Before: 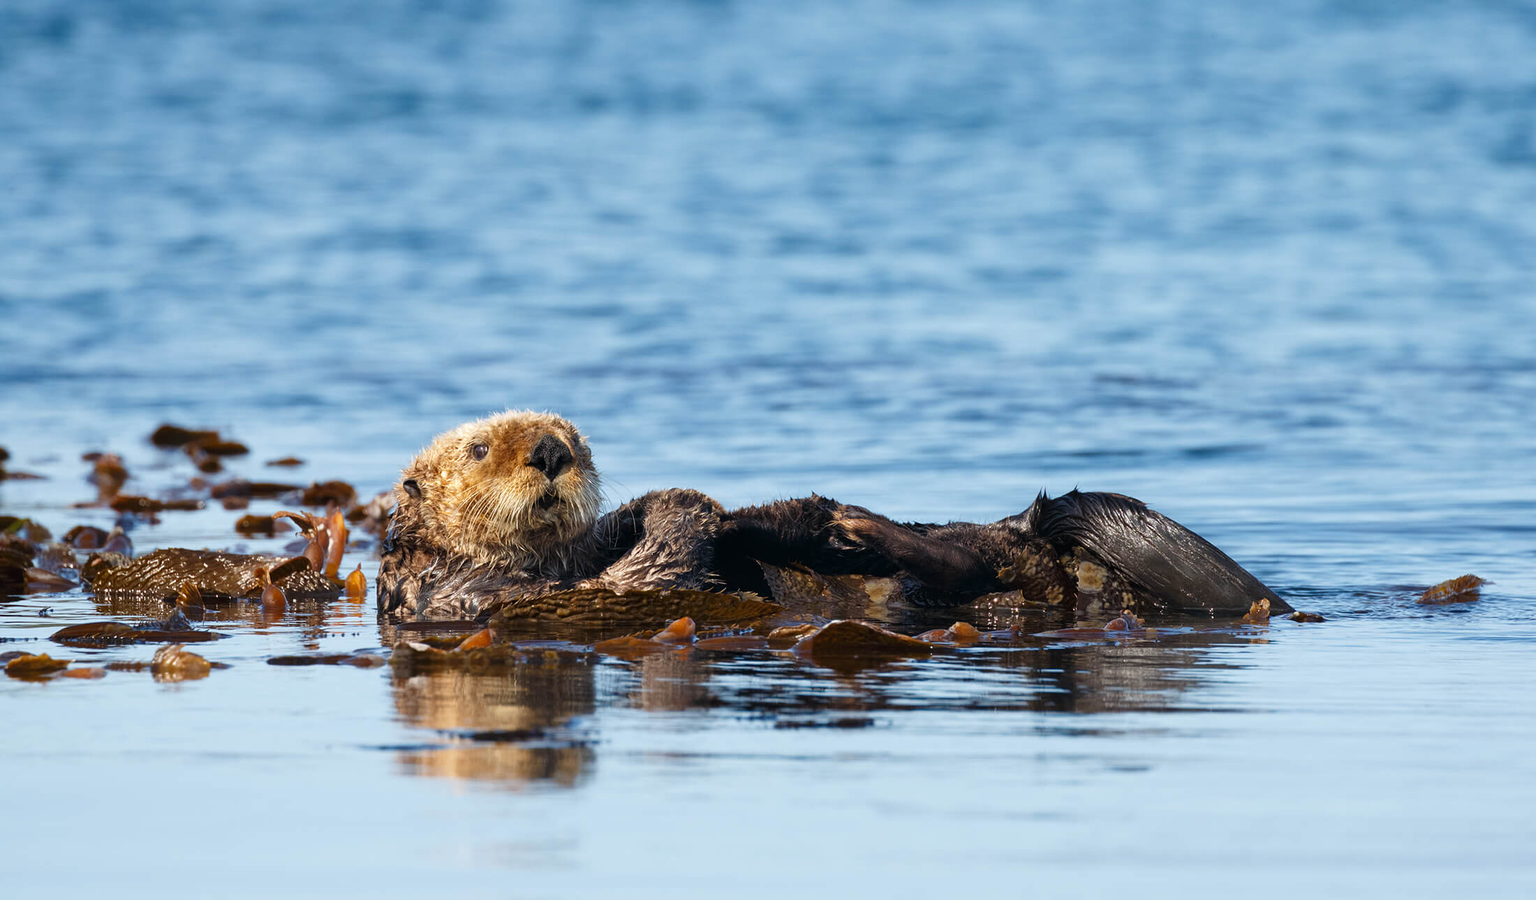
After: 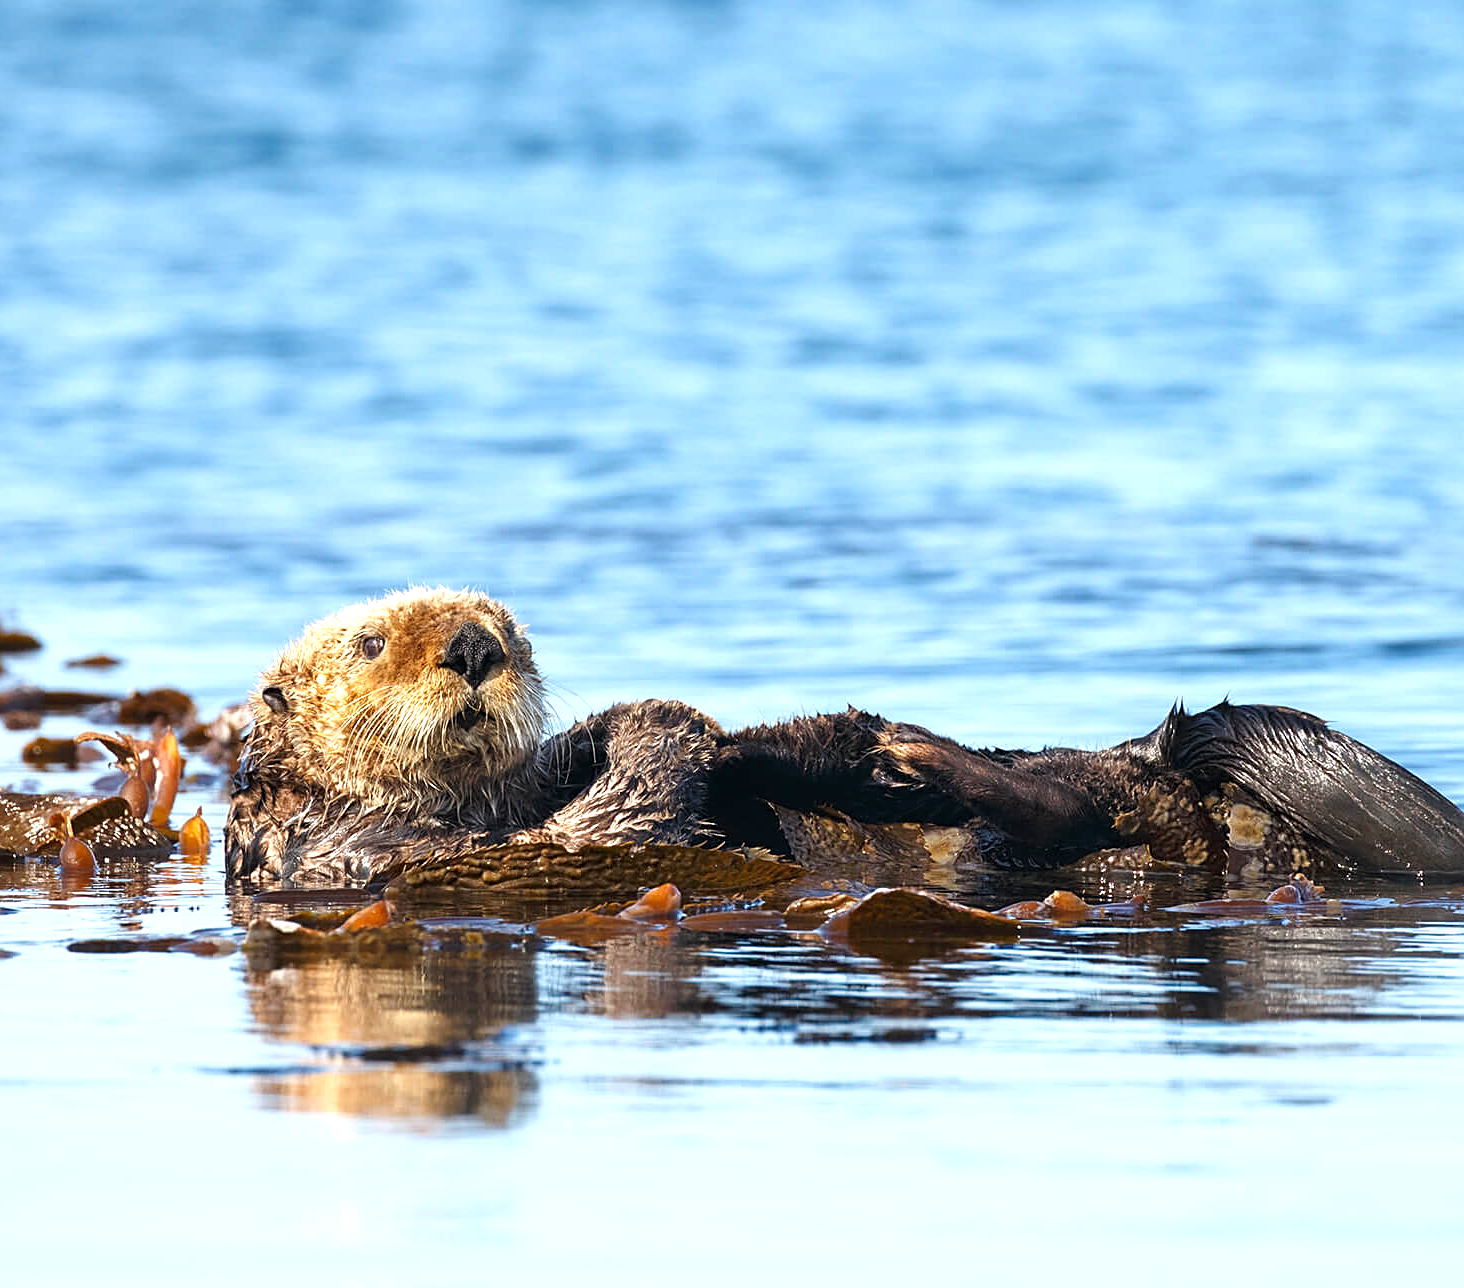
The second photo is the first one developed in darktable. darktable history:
exposure: black level correction 0, exposure 0.692 EV, compensate highlight preservation false
sharpen: on, module defaults
crop and rotate: left 14.326%, right 19.091%
